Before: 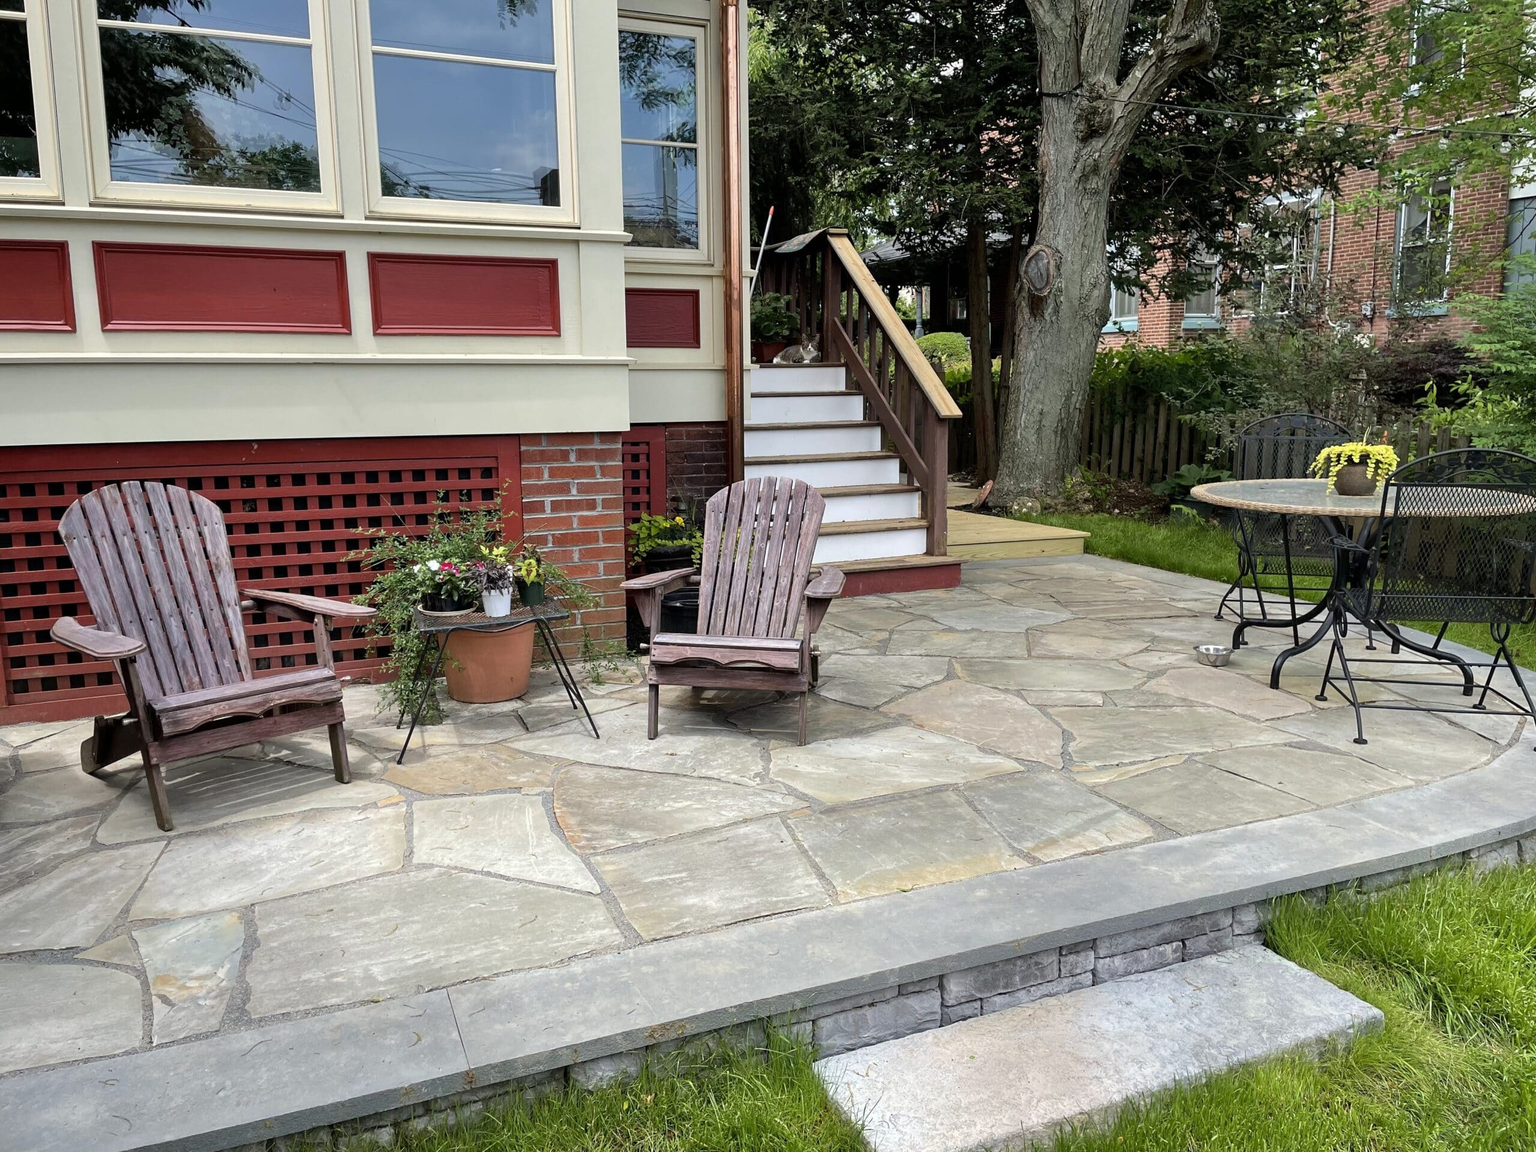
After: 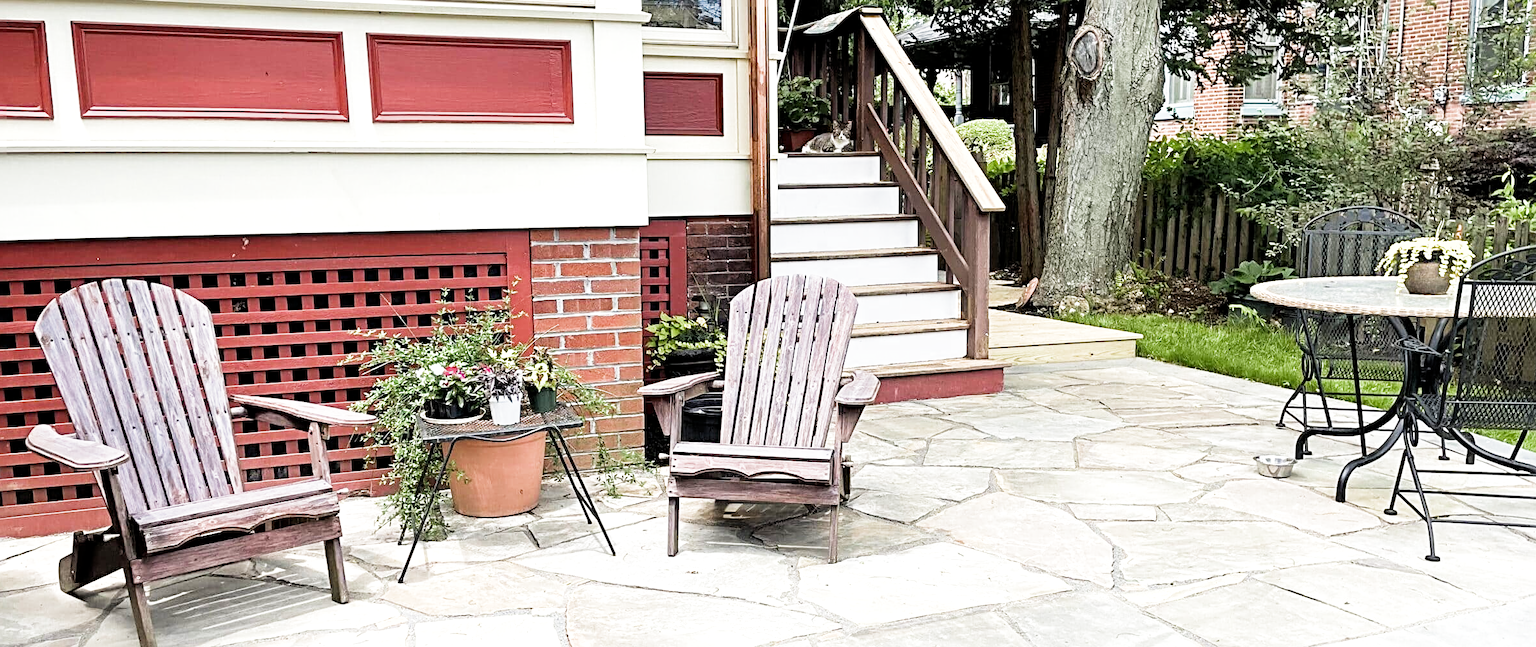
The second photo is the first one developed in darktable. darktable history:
filmic rgb: middle gray luminance 9.23%, black relative exposure -10.55 EV, white relative exposure 3.45 EV, threshold 6 EV, target black luminance 0%, hardness 5.98, latitude 59.69%, contrast 1.087, highlights saturation mix 5%, shadows ↔ highlights balance 29.23%, add noise in highlights 0, color science v3 (2019), use custom middle-gray values true, iterations of high-quality reconstruction 0, contrast in highlights soft, enable highlight reconstruction true
crop: left 1.744%, top 19.225%, right 5.069%, bottom 28.357%
sharpen: radius 4
exposure: black level correction 0, exposure 0.6 EV, compensate highlight preservation false
